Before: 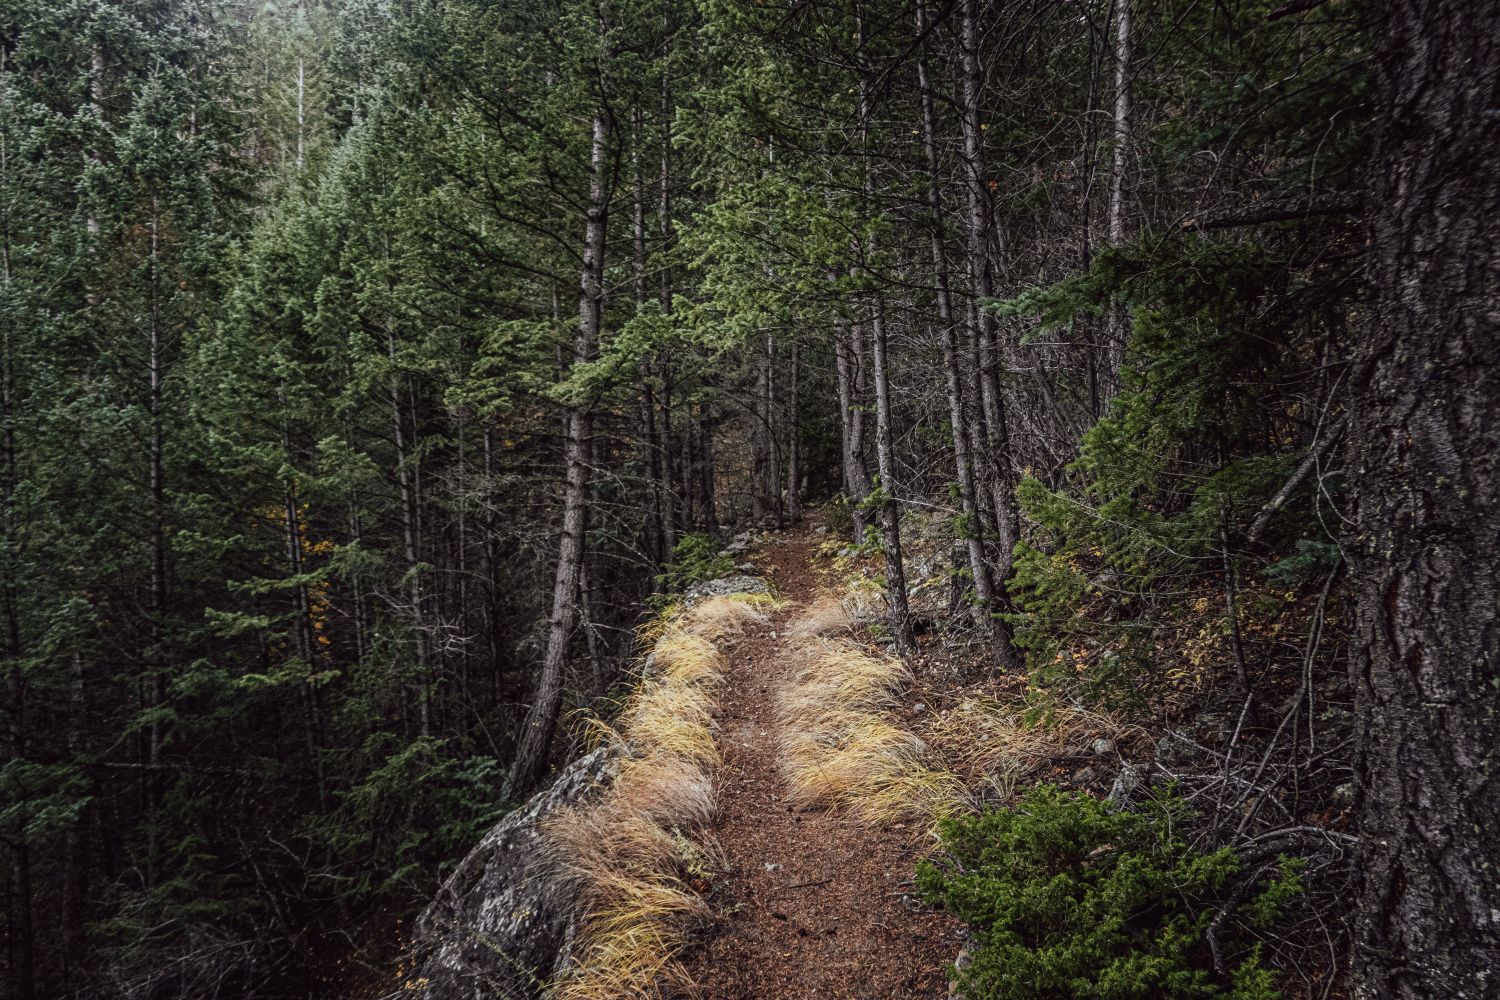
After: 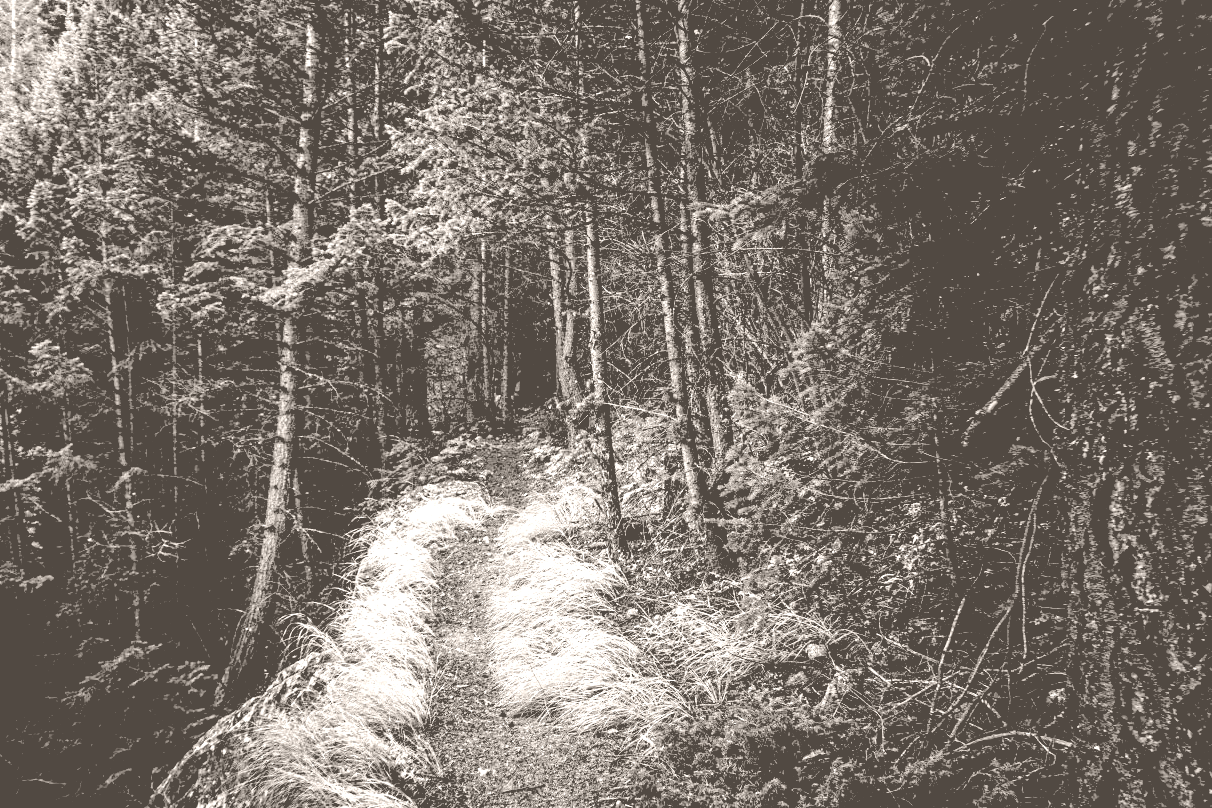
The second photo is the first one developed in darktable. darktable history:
colorize: hue 34.49°, saturation 35.33%, source mix 100%, lightness 55%, version 1
white balance: red 0.986, blue 1.01
crop: left 19.159%, top 9.58%, bottom 9.58%
rgb levels: levels [[0.029, 0.461, 0.922], [0, 0.5, 1], [0, 0.5, 1]]
